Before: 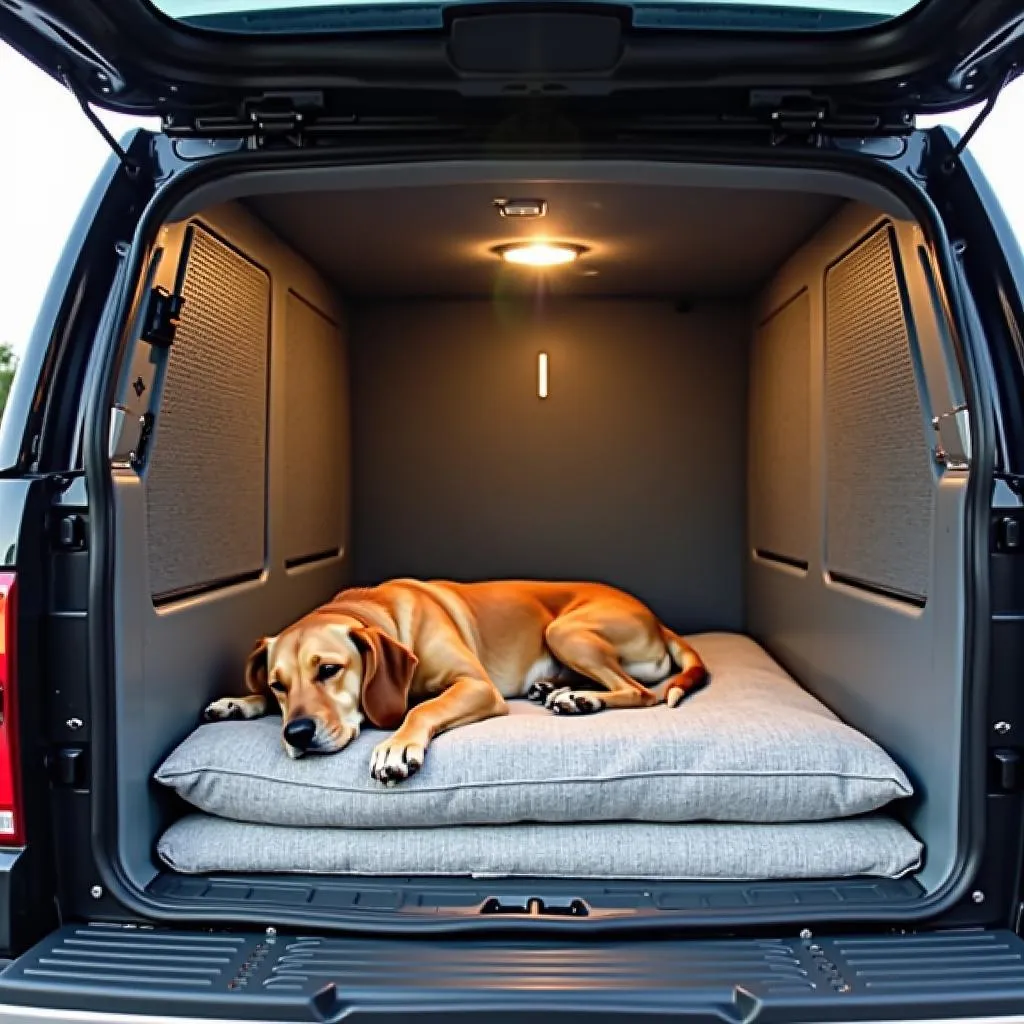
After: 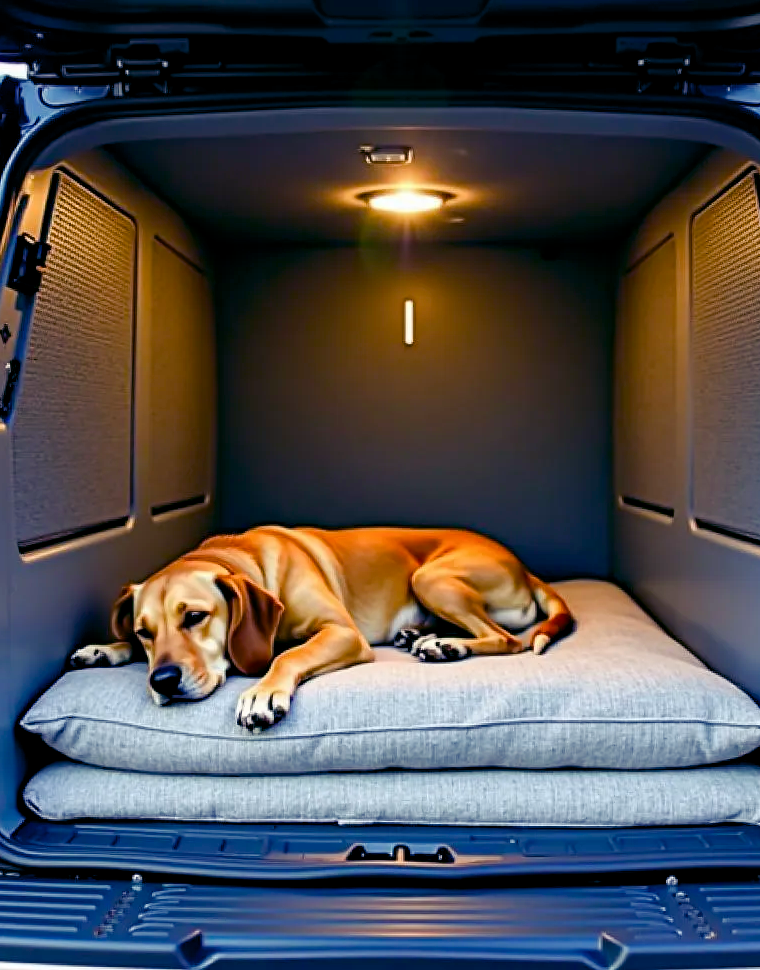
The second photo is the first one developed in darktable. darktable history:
crop and rotate: left 13.141%, top 5.242%, right 12.616%
color balance rgb: shadows lift › luminance -28.53%, shadows lift › chroma 15.337%, shadows lift › hue 272.66°, global offset › luminance -0.323%, global offset › chroma 0.117%, global offset › hue 163.08°, linear chroma grading › shadows 10.006%, linear chroma grading › highlights 9.257%, linear chroma grading › global chroma 14.475%, linear chroma grading › mid-tones 14.677%, perceptual saturation grading › global saturation 0.53%, perceptual saturation grading › highlights -19.737%, perceptual saturation grading › shadows 19.537%
